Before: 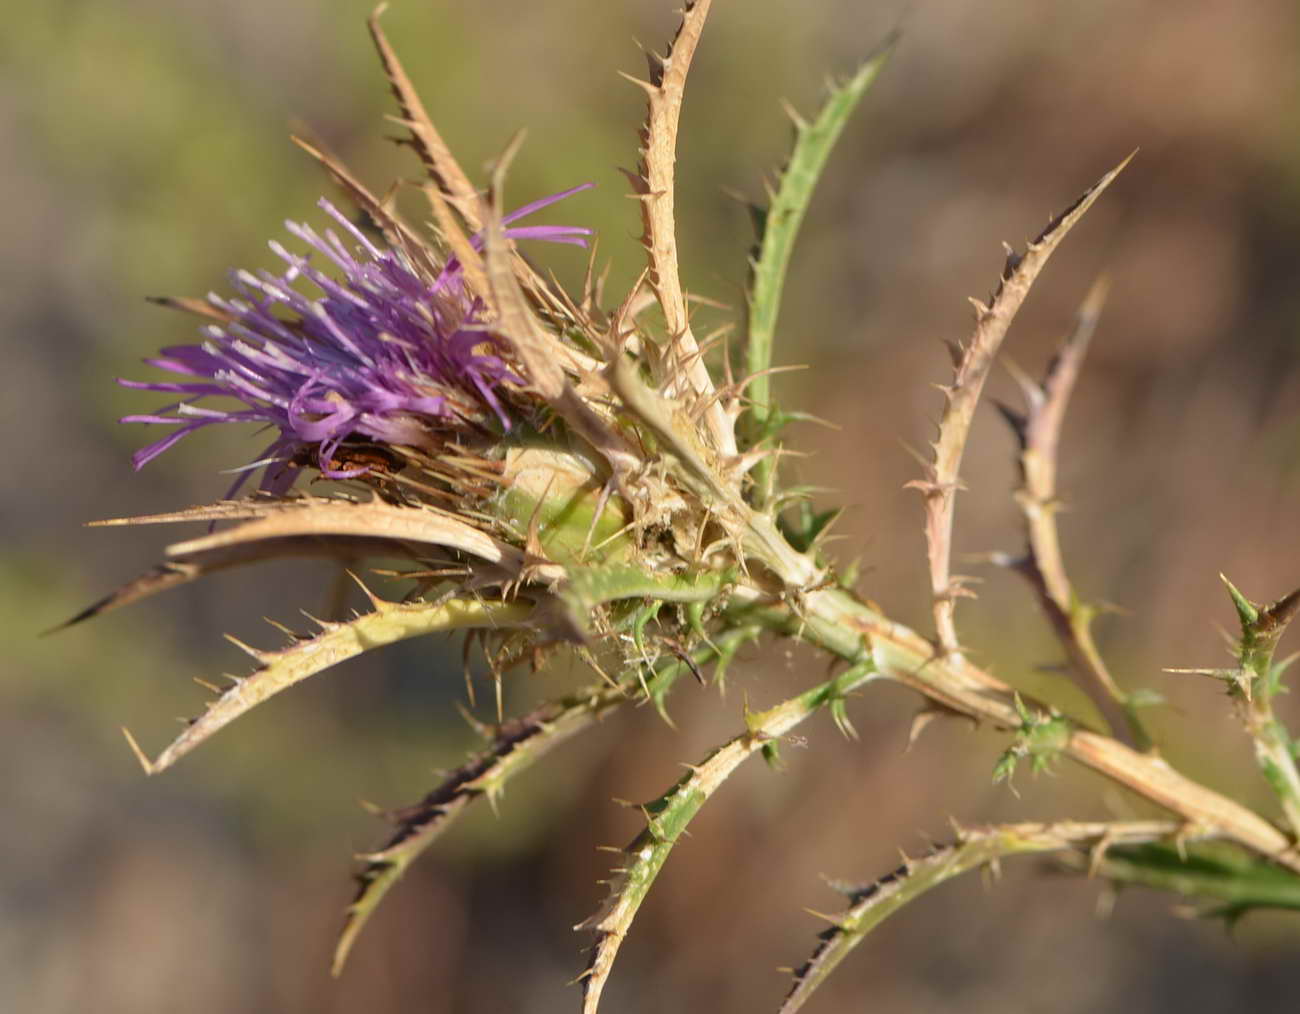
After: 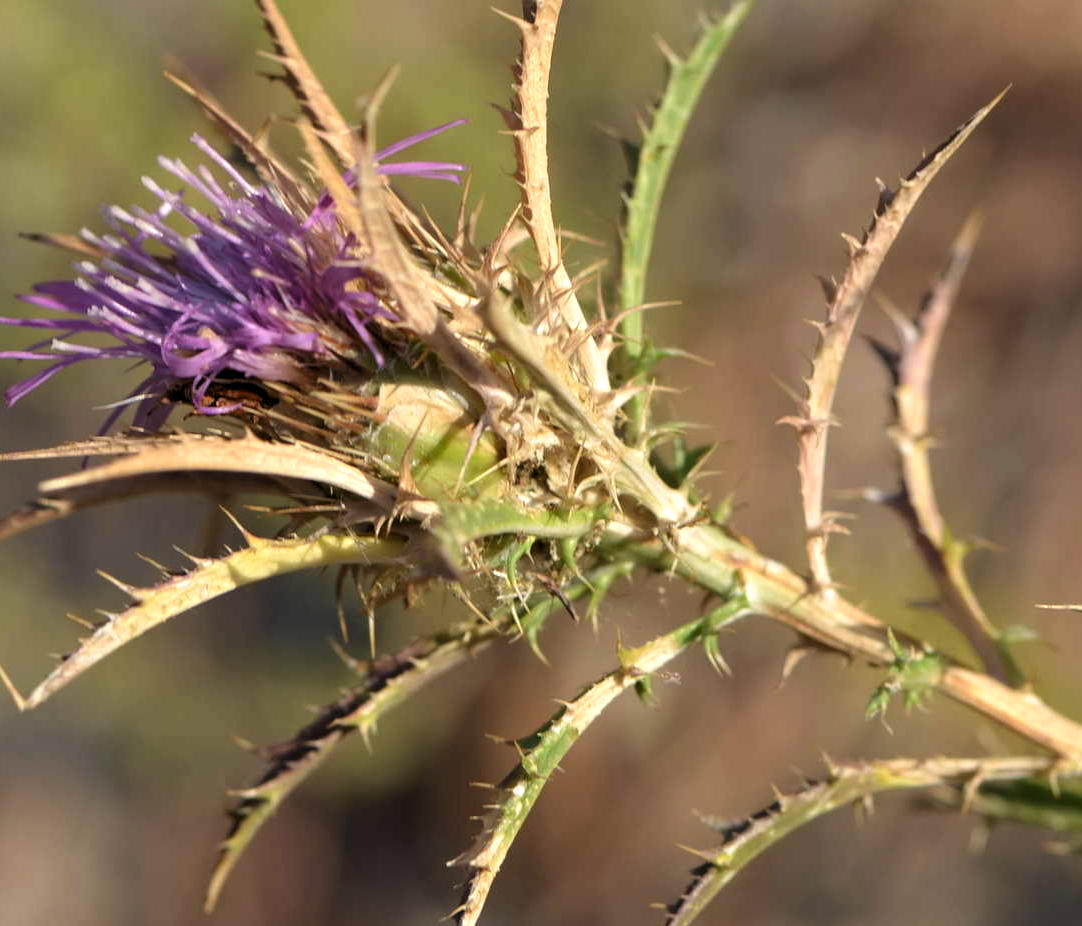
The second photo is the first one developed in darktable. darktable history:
crop: left 9.776%, top 6.317%, right 6.933%, bottom 2.29%
levels: levels [0.062, 0.494, 0.925]
